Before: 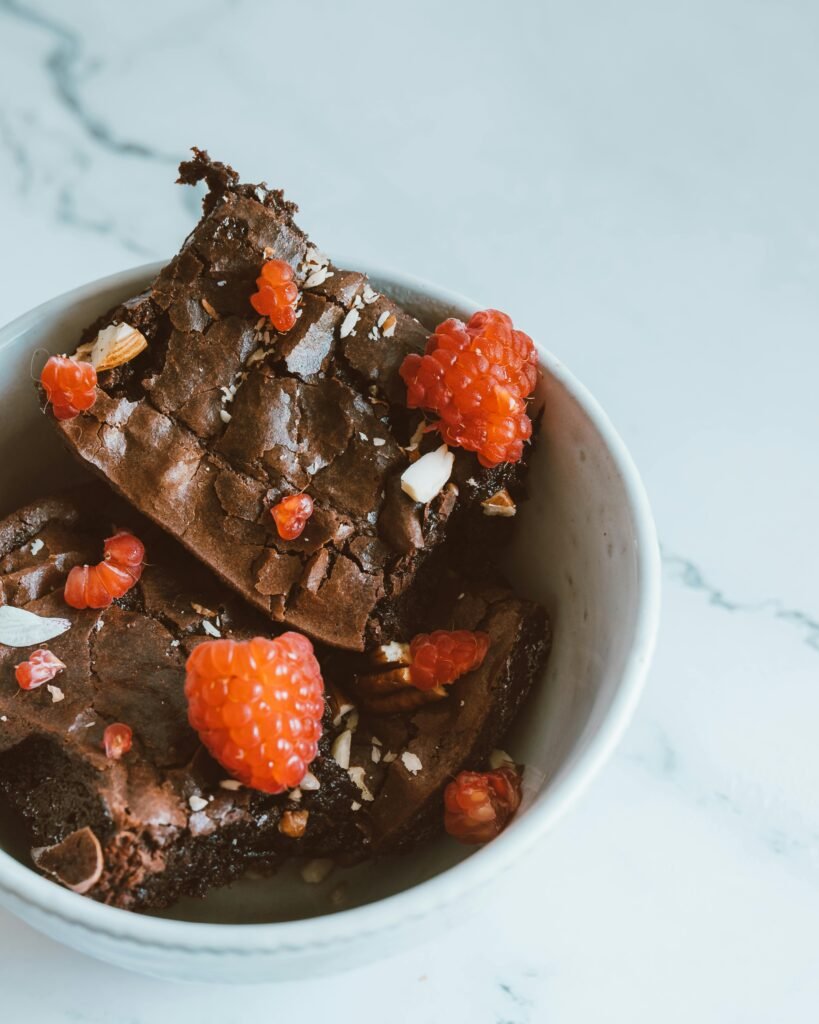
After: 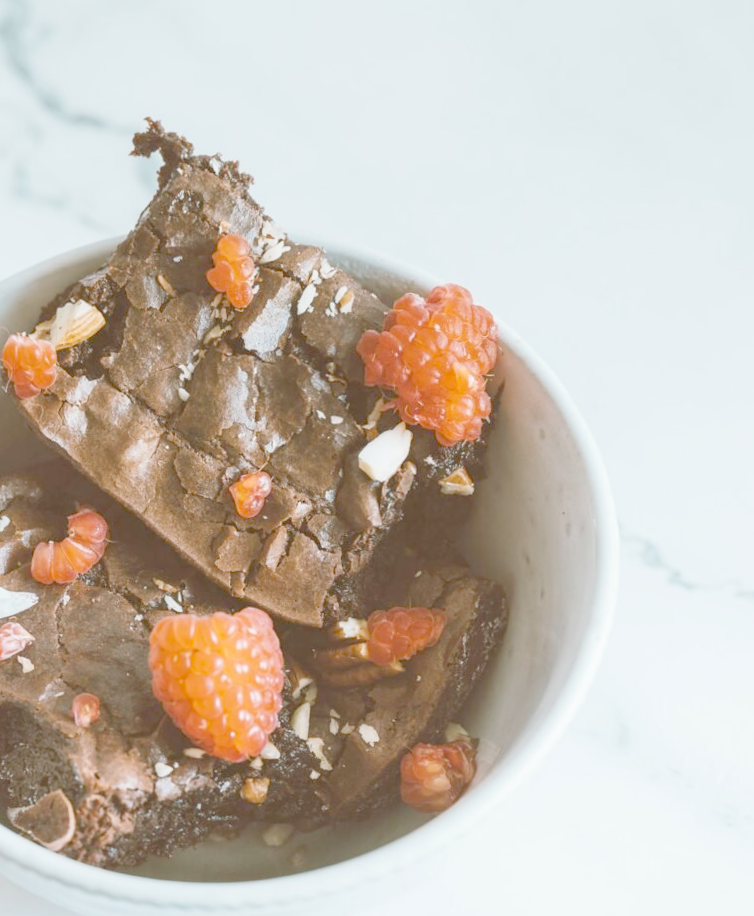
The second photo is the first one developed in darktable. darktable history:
rotate and perspective: rotation 0.074°, lens shift (vertical) 0.096, lens shift (horizontal) -0.041, crop left 0.043, crop right 0.952, crop top 0.024, crop bottom 0.979
crop: left 1.964%, top 3.251%, right 1.122%, bottom 4.933%
